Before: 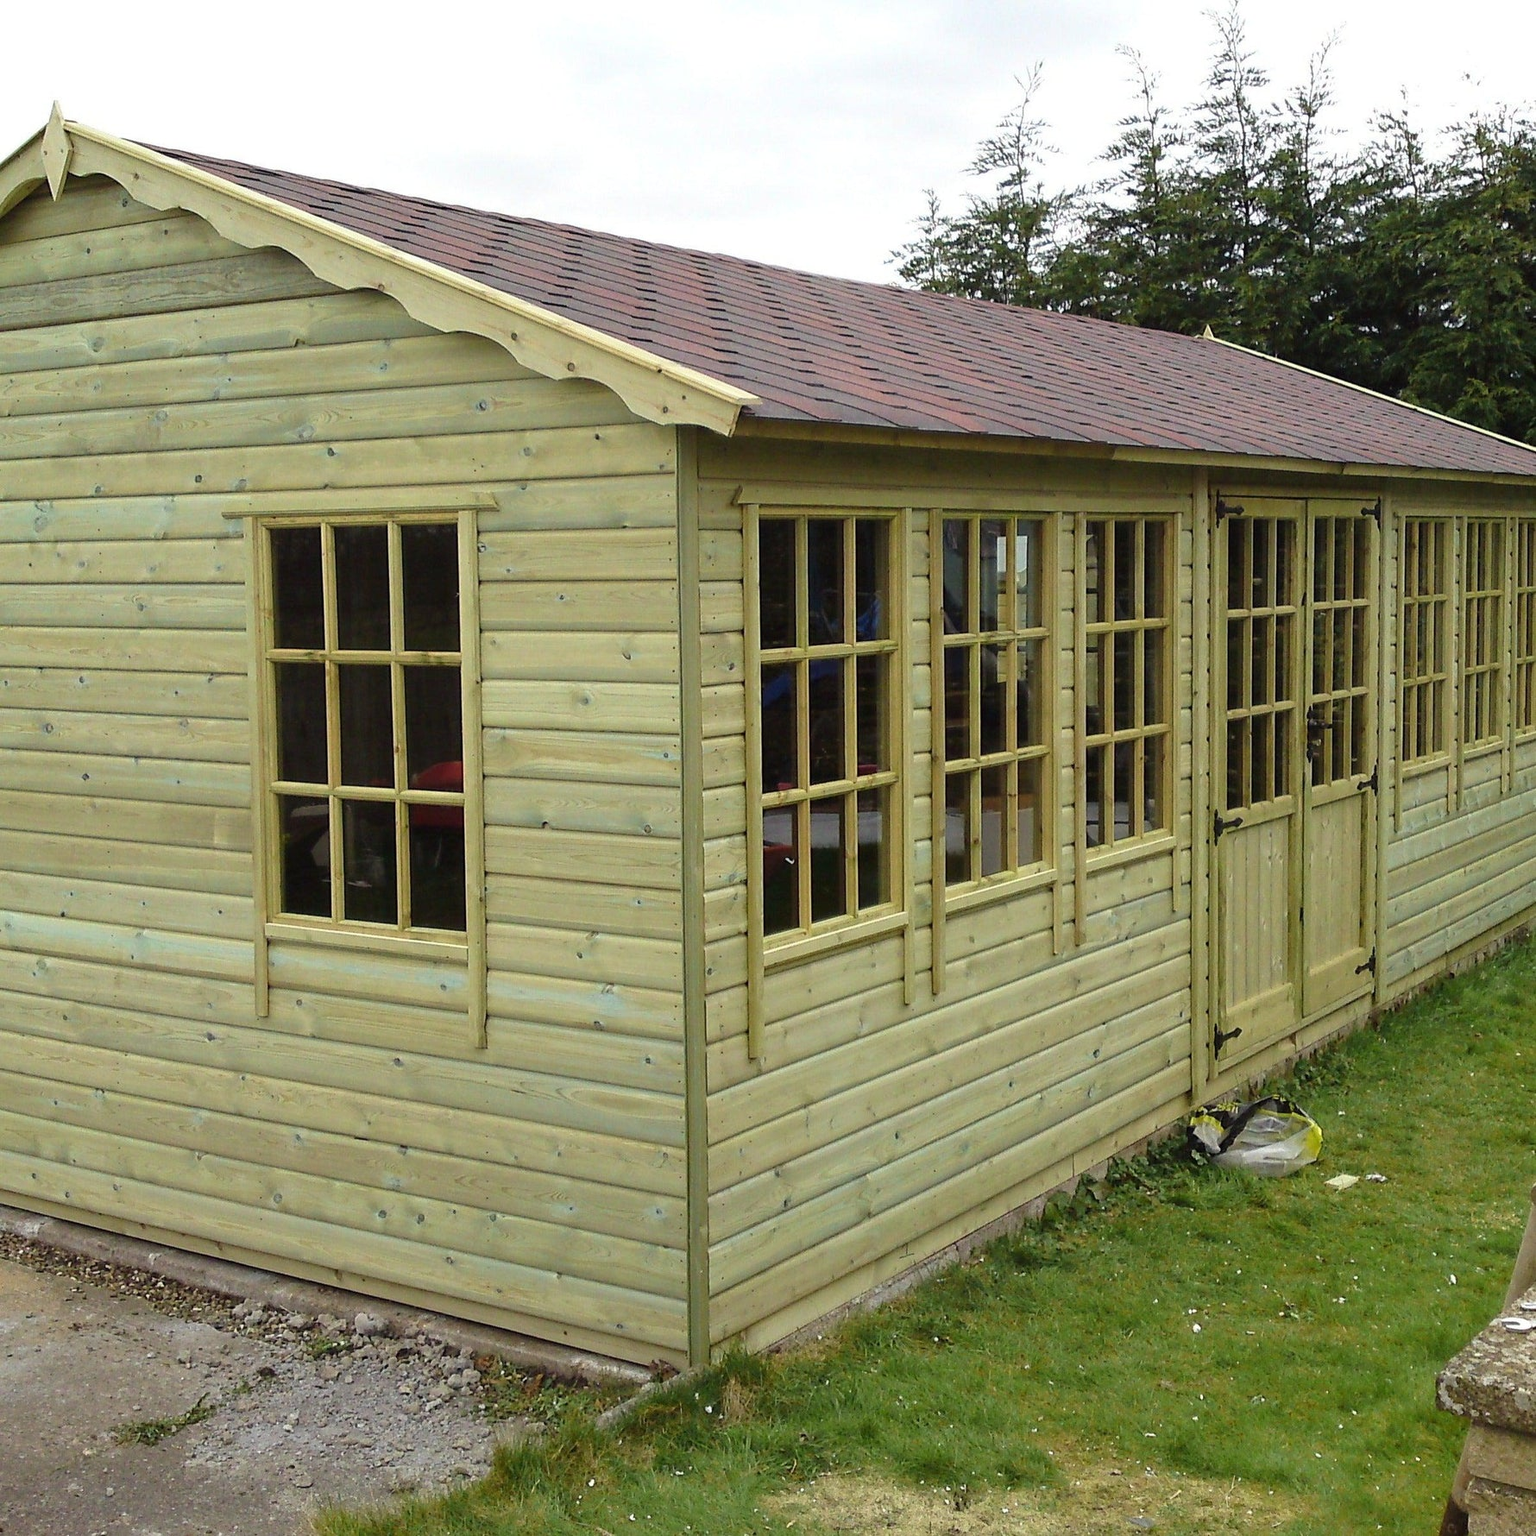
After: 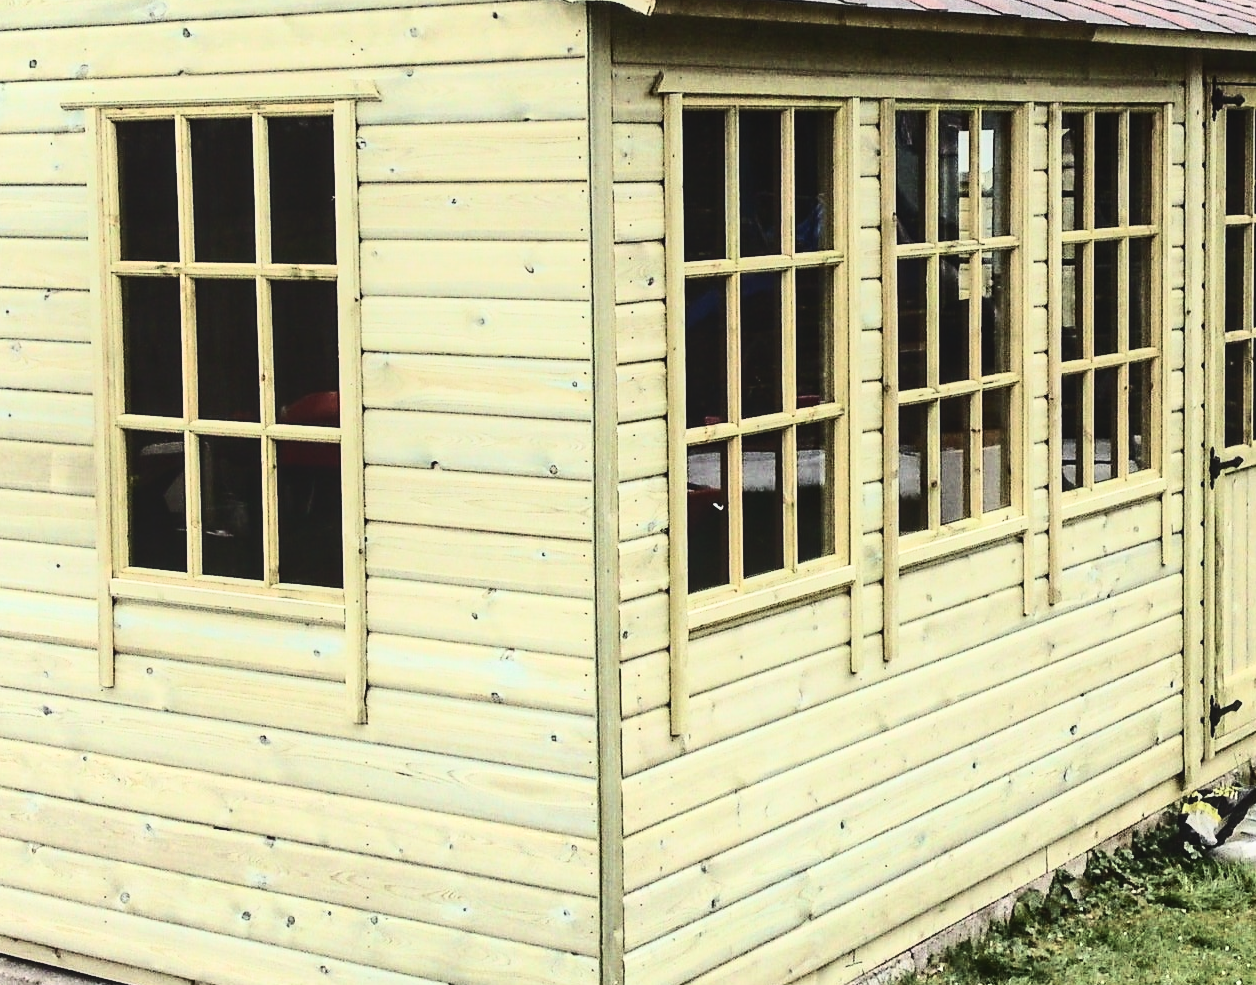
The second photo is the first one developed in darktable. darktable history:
contrast brightness saturation: contrast 0.25, saturation -0.31
tone equalizer: -8 EV -0.75 EV, -7 EV -0.7 EV, -6 EV -0.6 EV, -5 EV -0.4 EV, -3 EV 0.4 EV, -2 EV 0.6 EV, -1 EV 0.7 EV, +0 EV 0.75 EV, edges refinement/feathering 500, mask exposure compensation -1.57 EV, preserve details no
local contrast: detail 110%
base curve: curves: ch0 [(0, 0) (0.028, 0.03) (0.121, 0.232) (0.46, 0.748) (0.859, 0.968) (1, 1)]
crop: left 11.123%, top 27.61%, right 18.3%, bottom 17.034%
